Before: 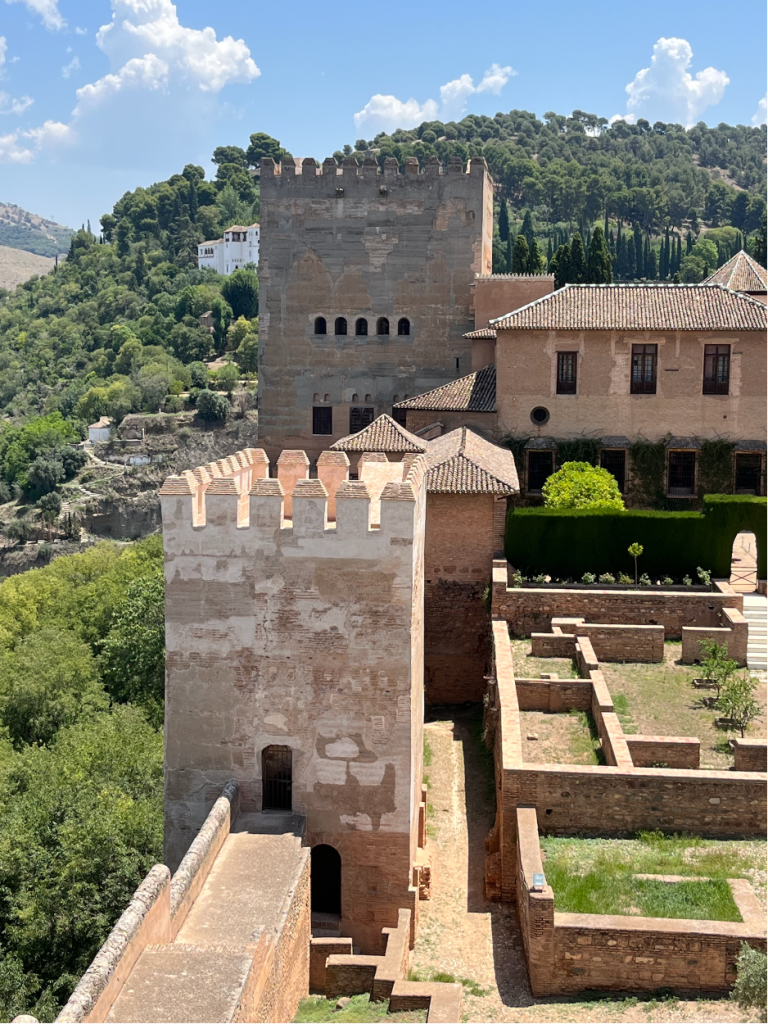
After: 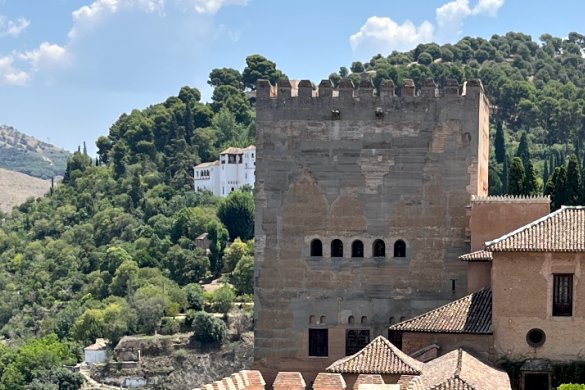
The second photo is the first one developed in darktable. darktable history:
tone equalizer: on, module defaults
contrast equalizer: octaves 7, y [[0.6 ×6], [0.55 ×6], [0 ×6], [0 ×6], [0 ×6]], mix 0.3
crop: left 0.579%, top 7.627%, right 23.167%, bottom 54.275%
